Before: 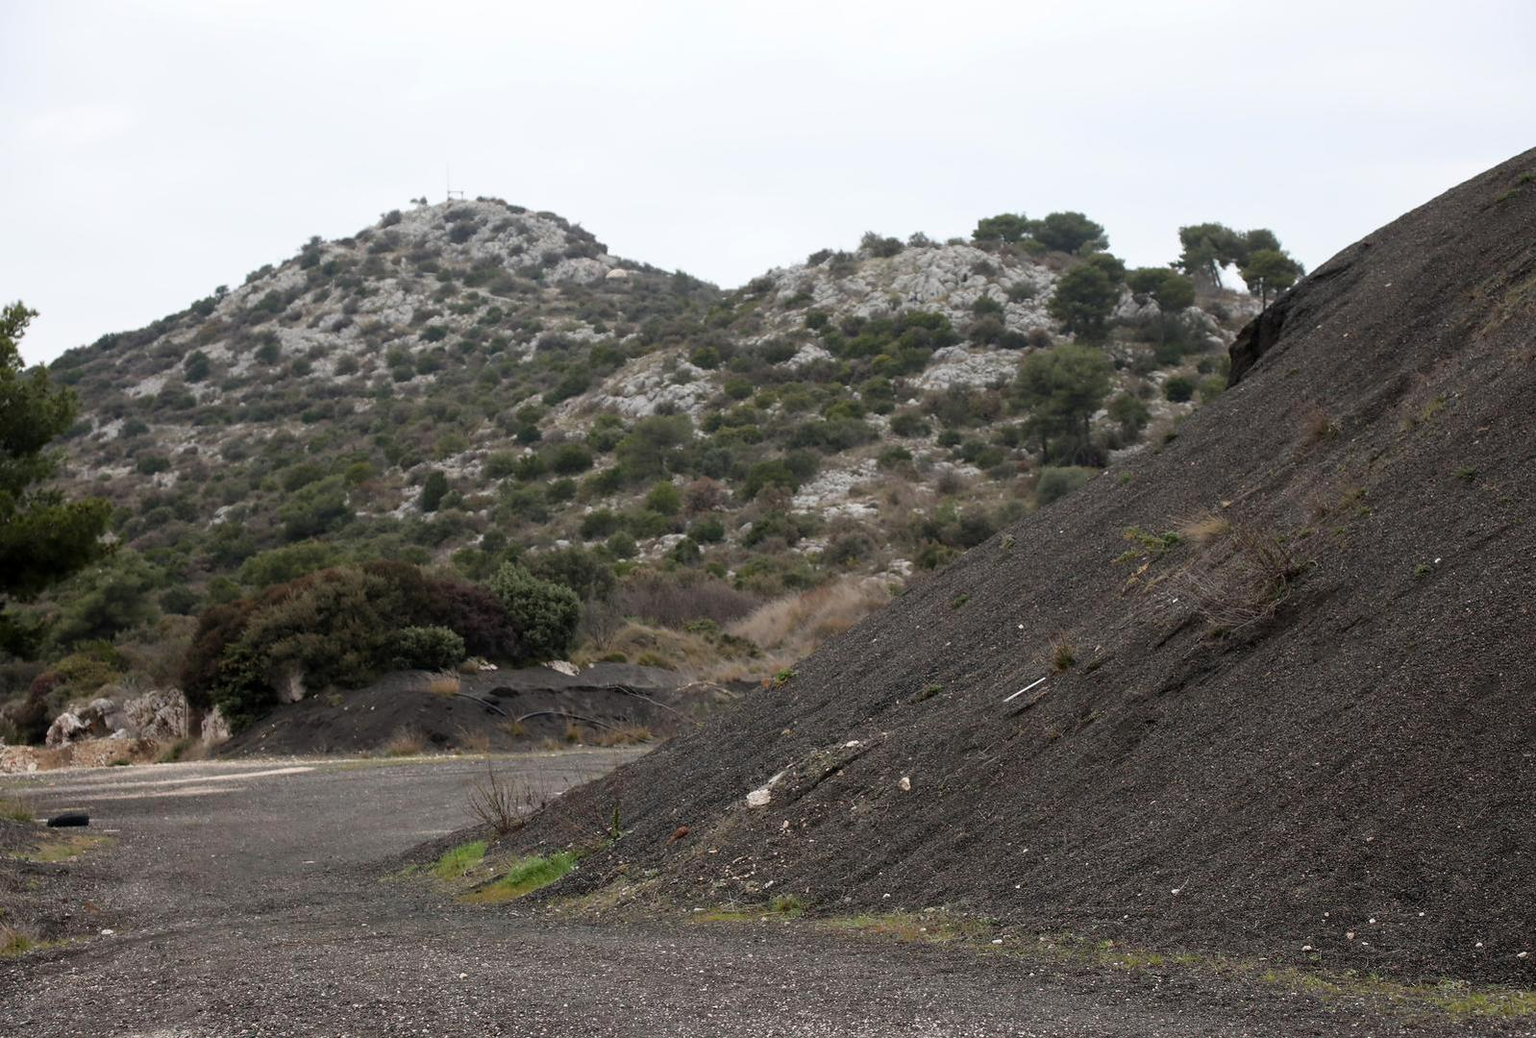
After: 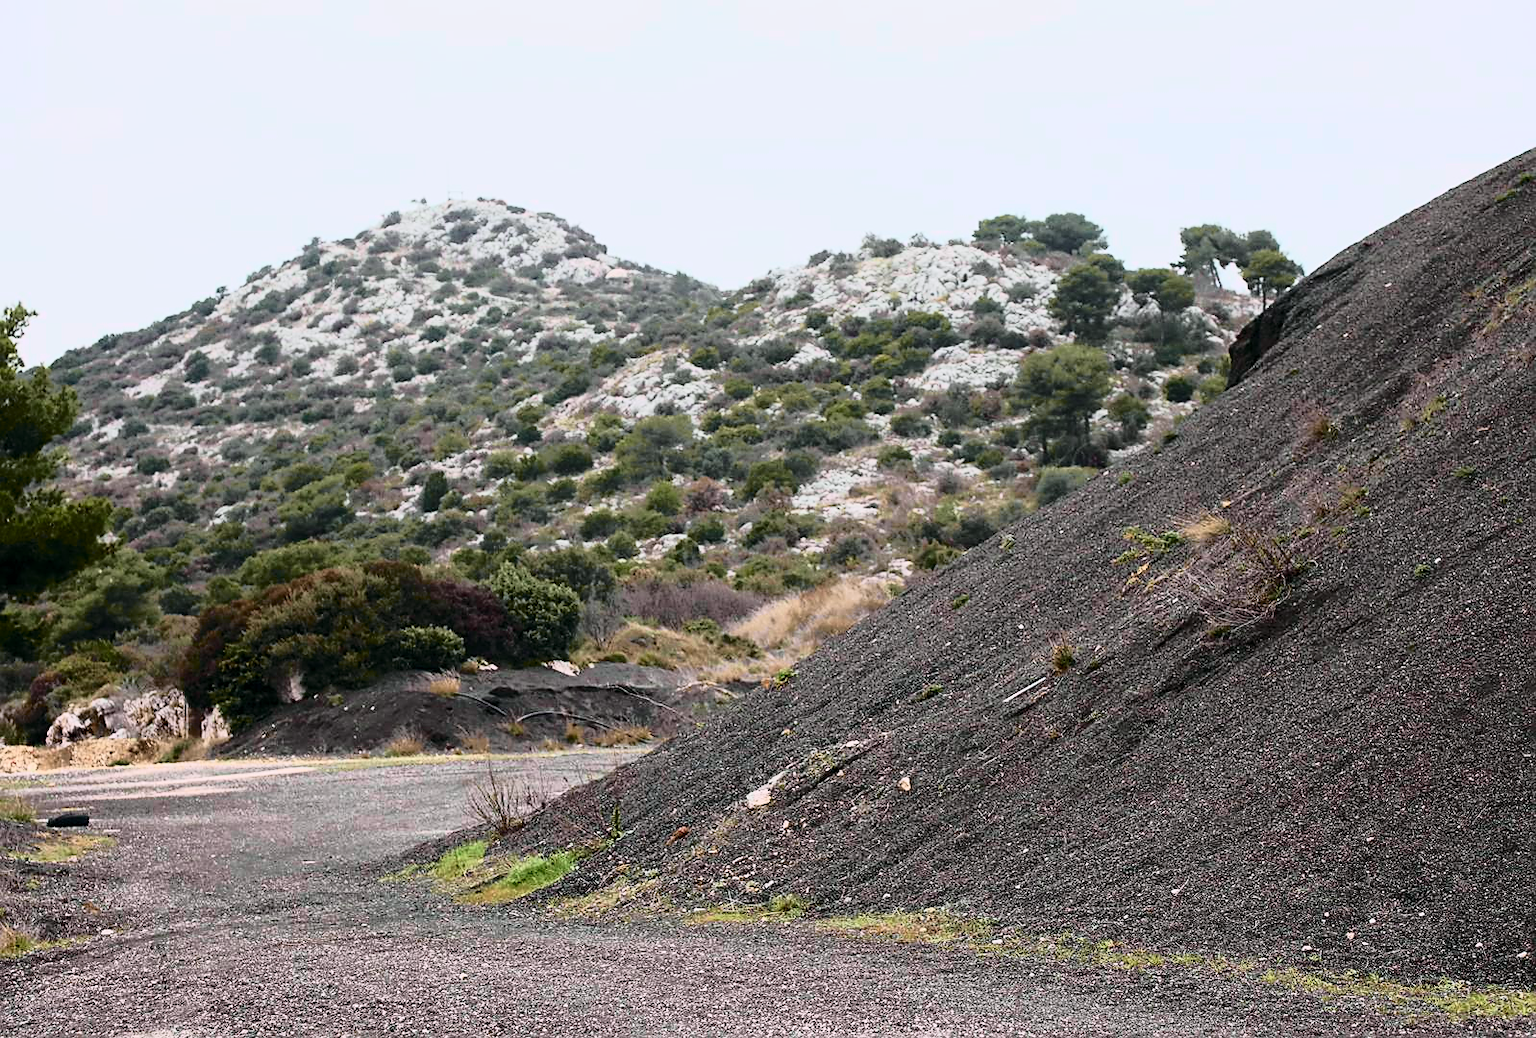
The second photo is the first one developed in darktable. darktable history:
tone equalizer: on, module defaults
tone curve: curves: ch0 [(0, 0) (0.081, 0.044) (0.192, 0.125) (0.283, 0.238) (0.416, 0.449) (0.495, 0.524) (0.661, 0.756) (0.788, 0.87) (1, 0.951)]; ch1 [(0, 0) (0.161, 0.092) (0.35, 0.33) (0.392, 0.392) (0.427, 0.426) (0.479, 0.472) (0.505, 0.497) (0.521, 0.524) (0.567, 0.56) (0.583, 0.592) (0.625, 0.627) (0.678, 0.733) (1, 1)]; ch2 [(0, 0) (0.346, 0.362) (0.404, 0.427) (0.502, 0.499) (0.531, 0.523) (0.544, 0.561) (0.58, 0.59) (0.629, 0.642) (0.717, 0.678) (1, 1)], color space Lab, independent channels, preserve colors none
sharpen: on, module defaults
white balance: red 1.009, blue 1.027
contrast brightness saturation: contrast 0.24, brightness 0.26, saturation 0.39
